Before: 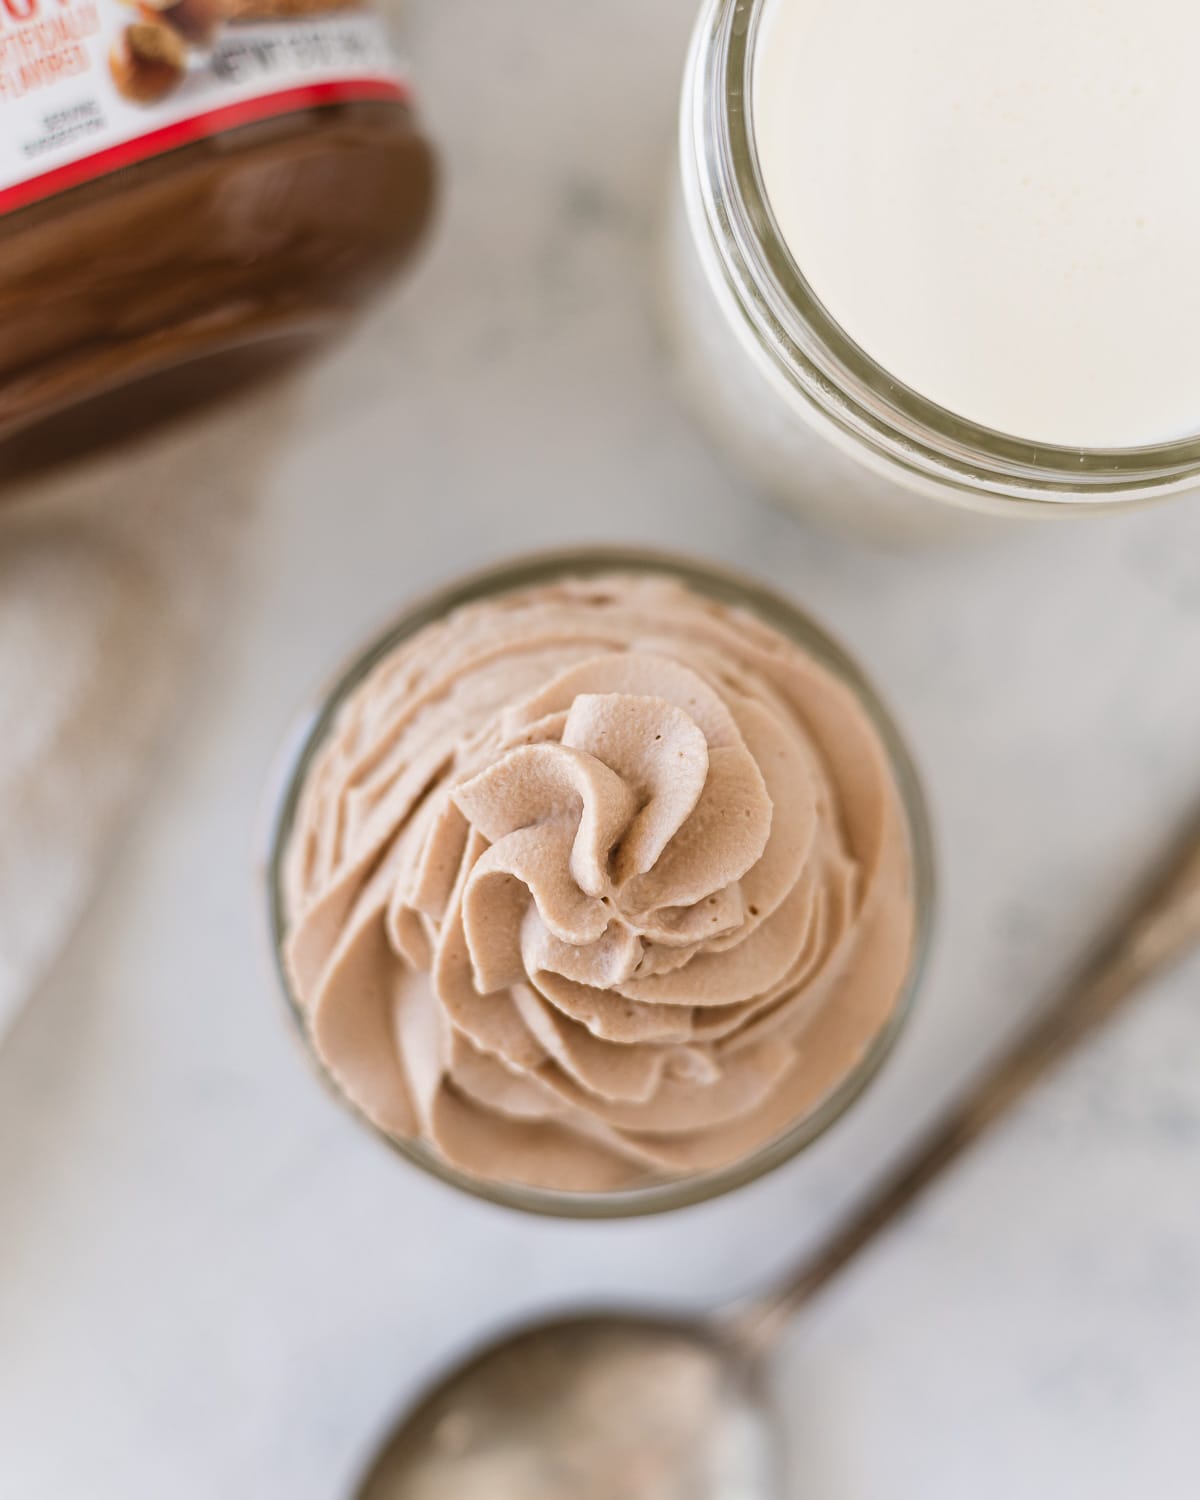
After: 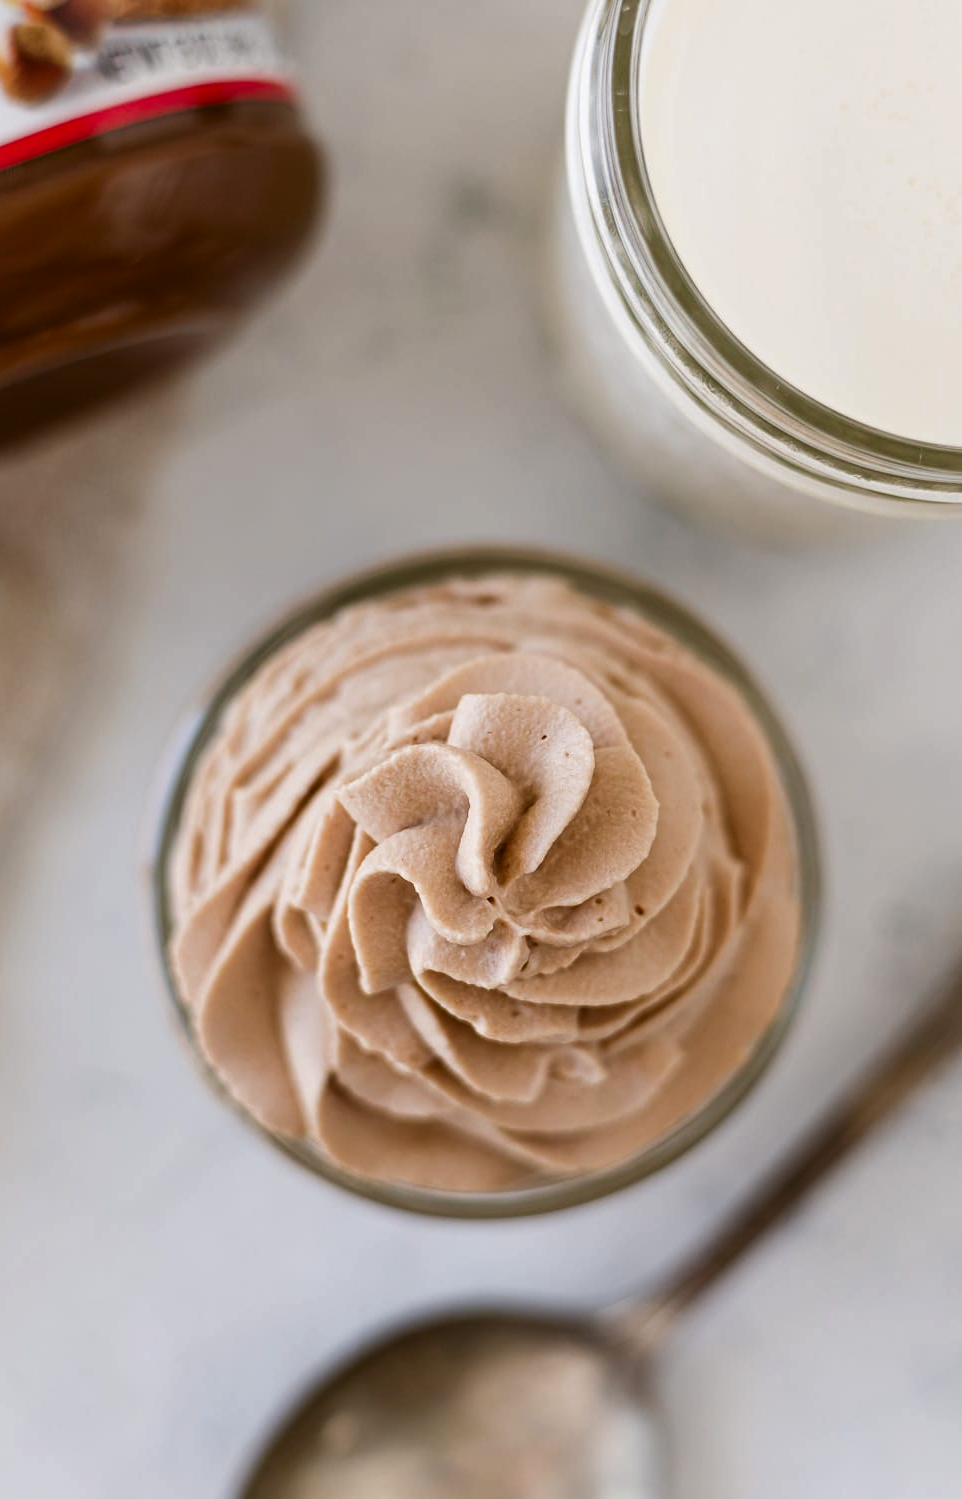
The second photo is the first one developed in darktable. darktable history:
crop and rotate: left 9.554%, right 10.2%
tone equalizer: -7 EV 0.125 EV, smoothing diameter 2.17%, edges refinement/feathering 24.91, mask exposure compensation -1.57 EV, filter diffusion 5
contrast brightness saturation: contrast 0.067, brightness -0.146, saturation 0.108
